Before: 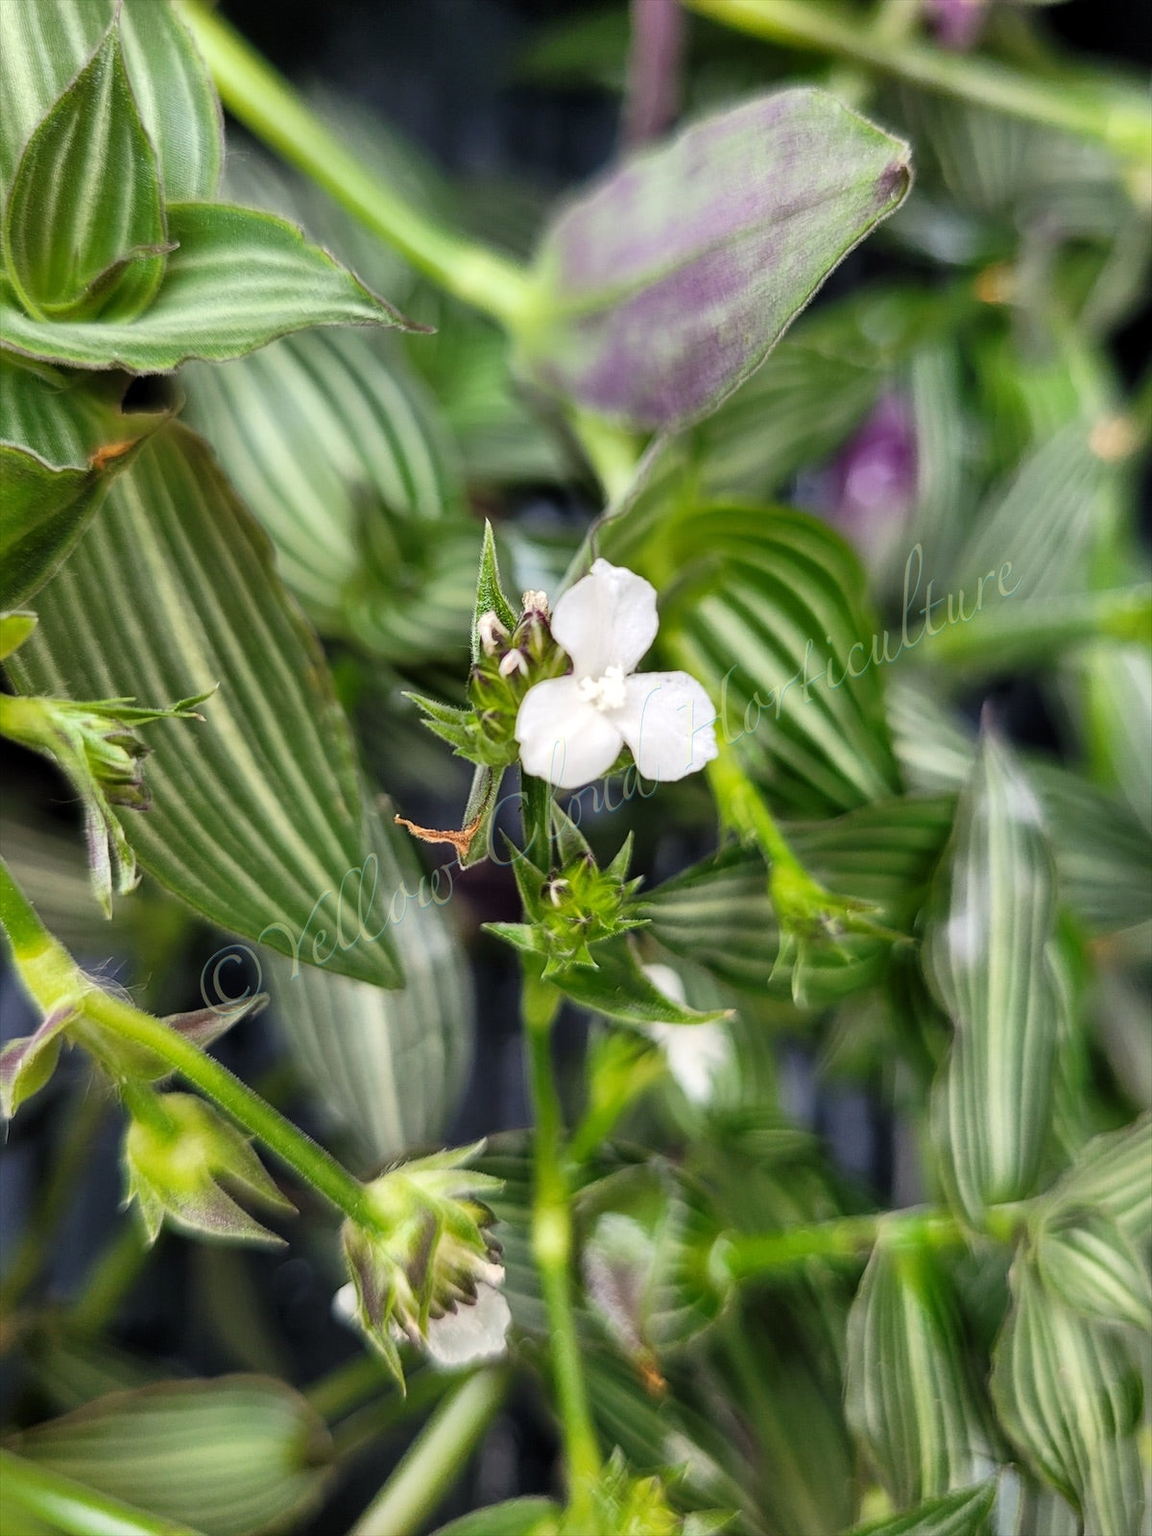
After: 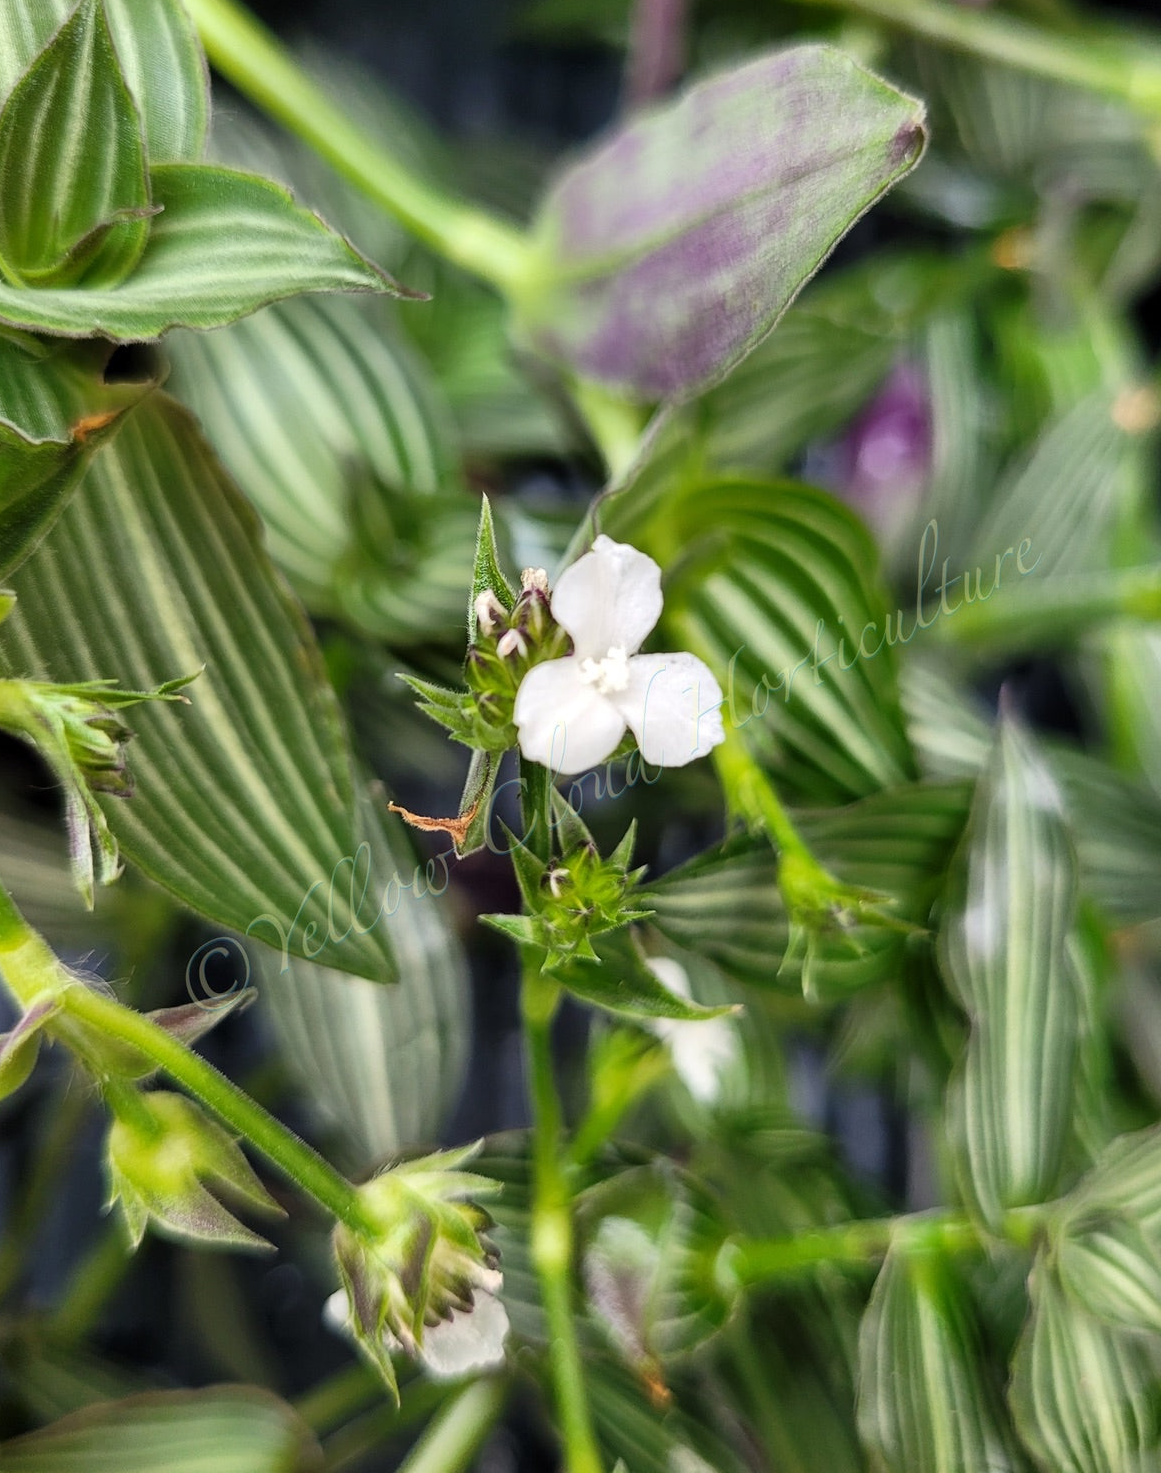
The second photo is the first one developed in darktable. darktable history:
crop: left 1.925%, top 2.962%, right 1.25%, bottom 4.972%
